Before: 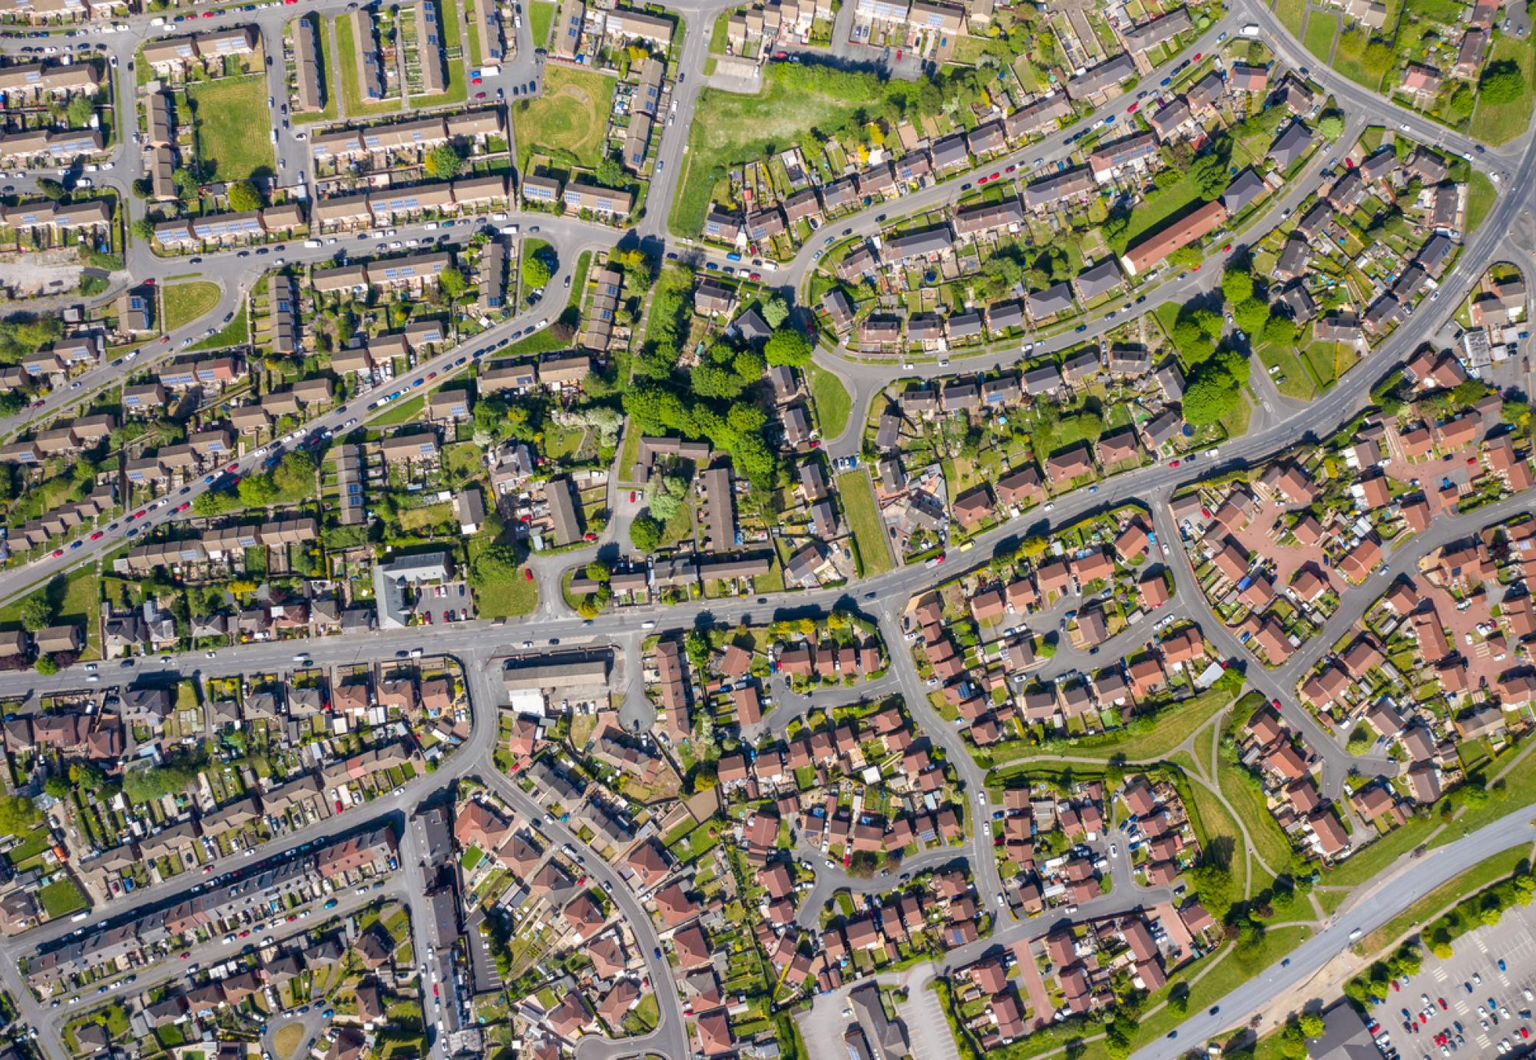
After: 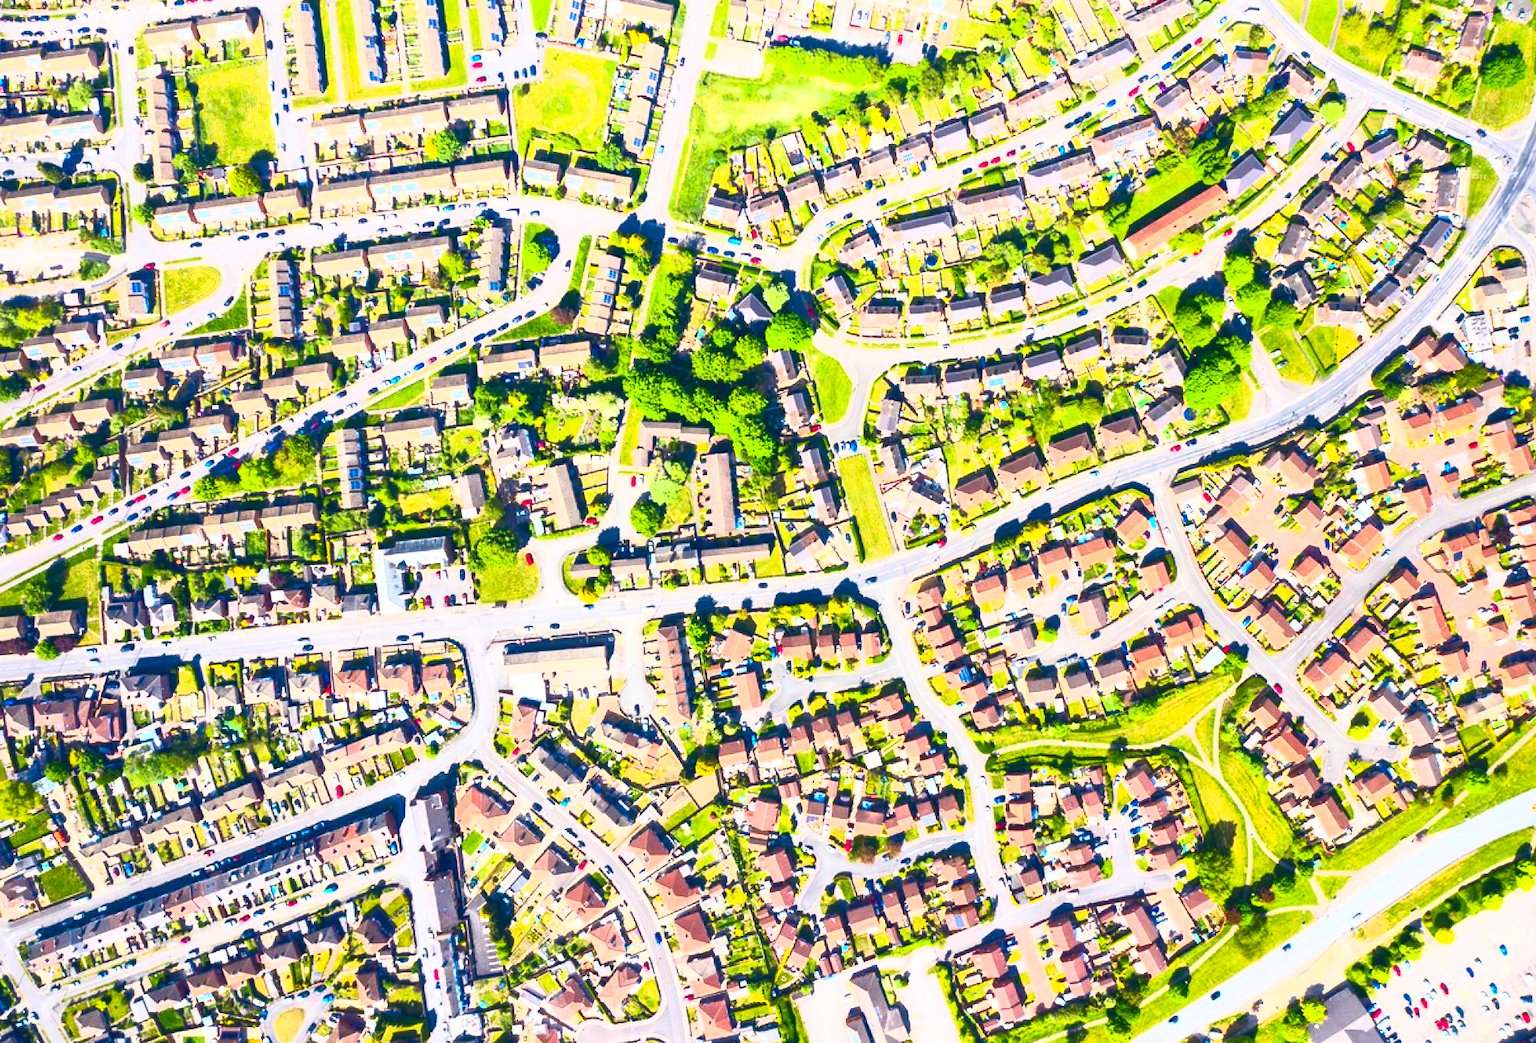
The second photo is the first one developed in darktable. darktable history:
crop: top 1.533%, right 0.058%
contrast brightness saturation: contrast 0.987, brightness 0.987, saturation 0.992
